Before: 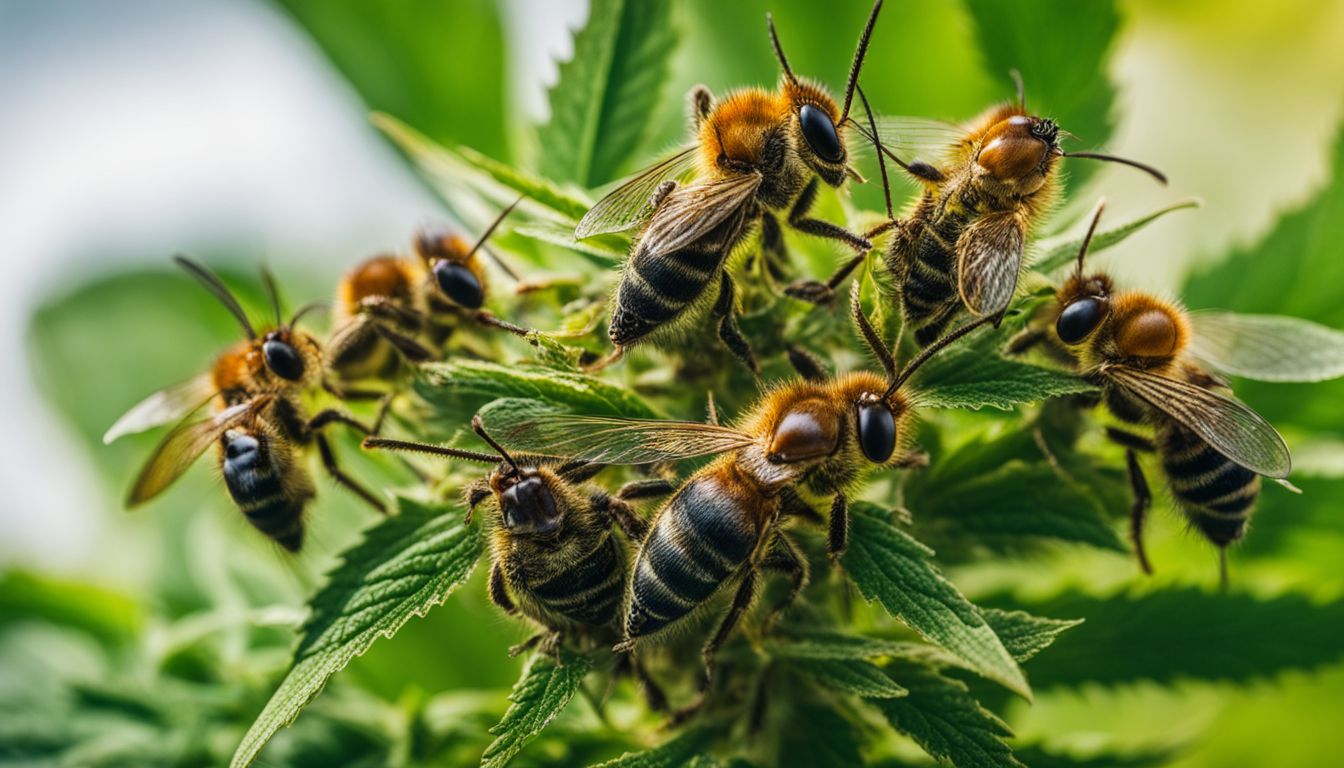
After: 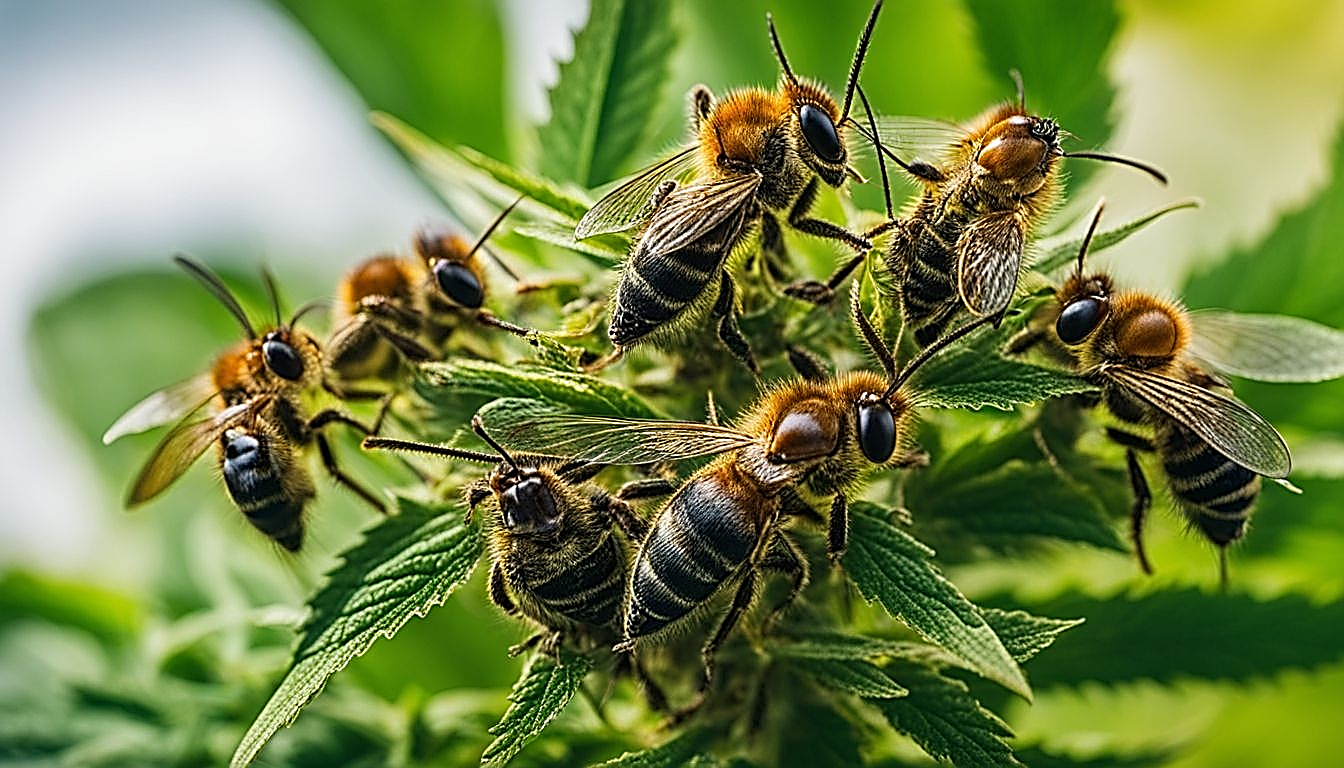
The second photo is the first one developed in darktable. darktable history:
sharpen: amount 1.993
